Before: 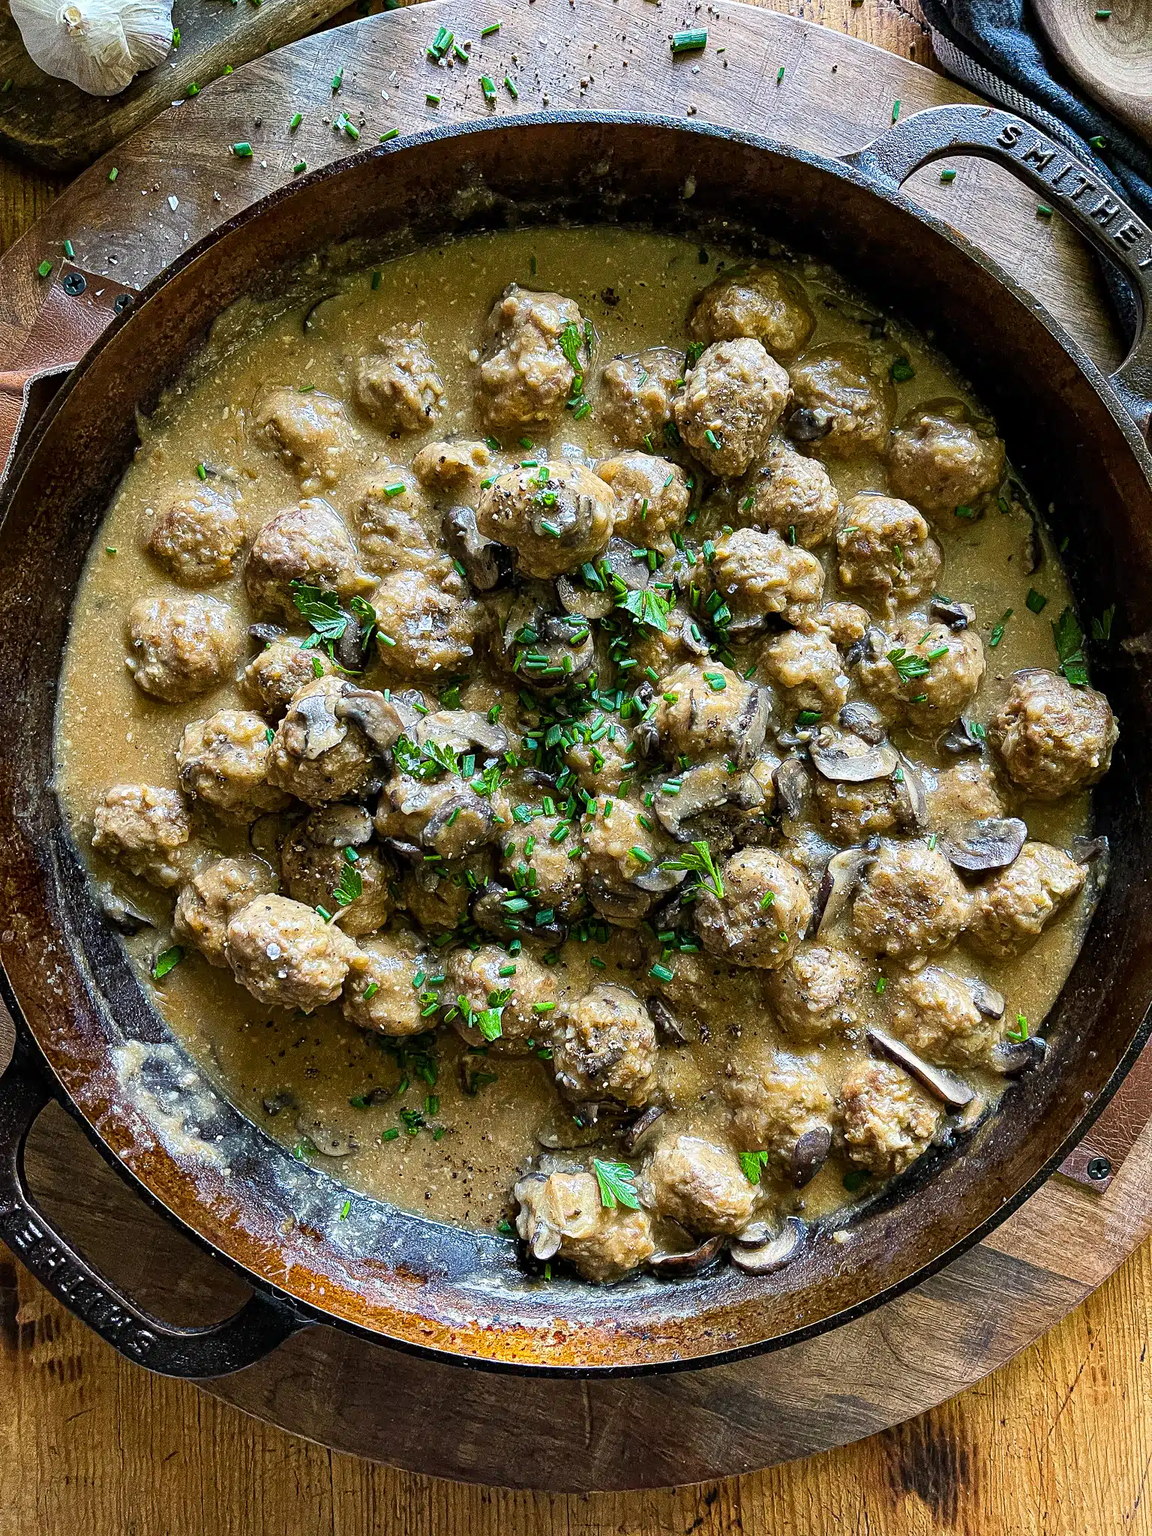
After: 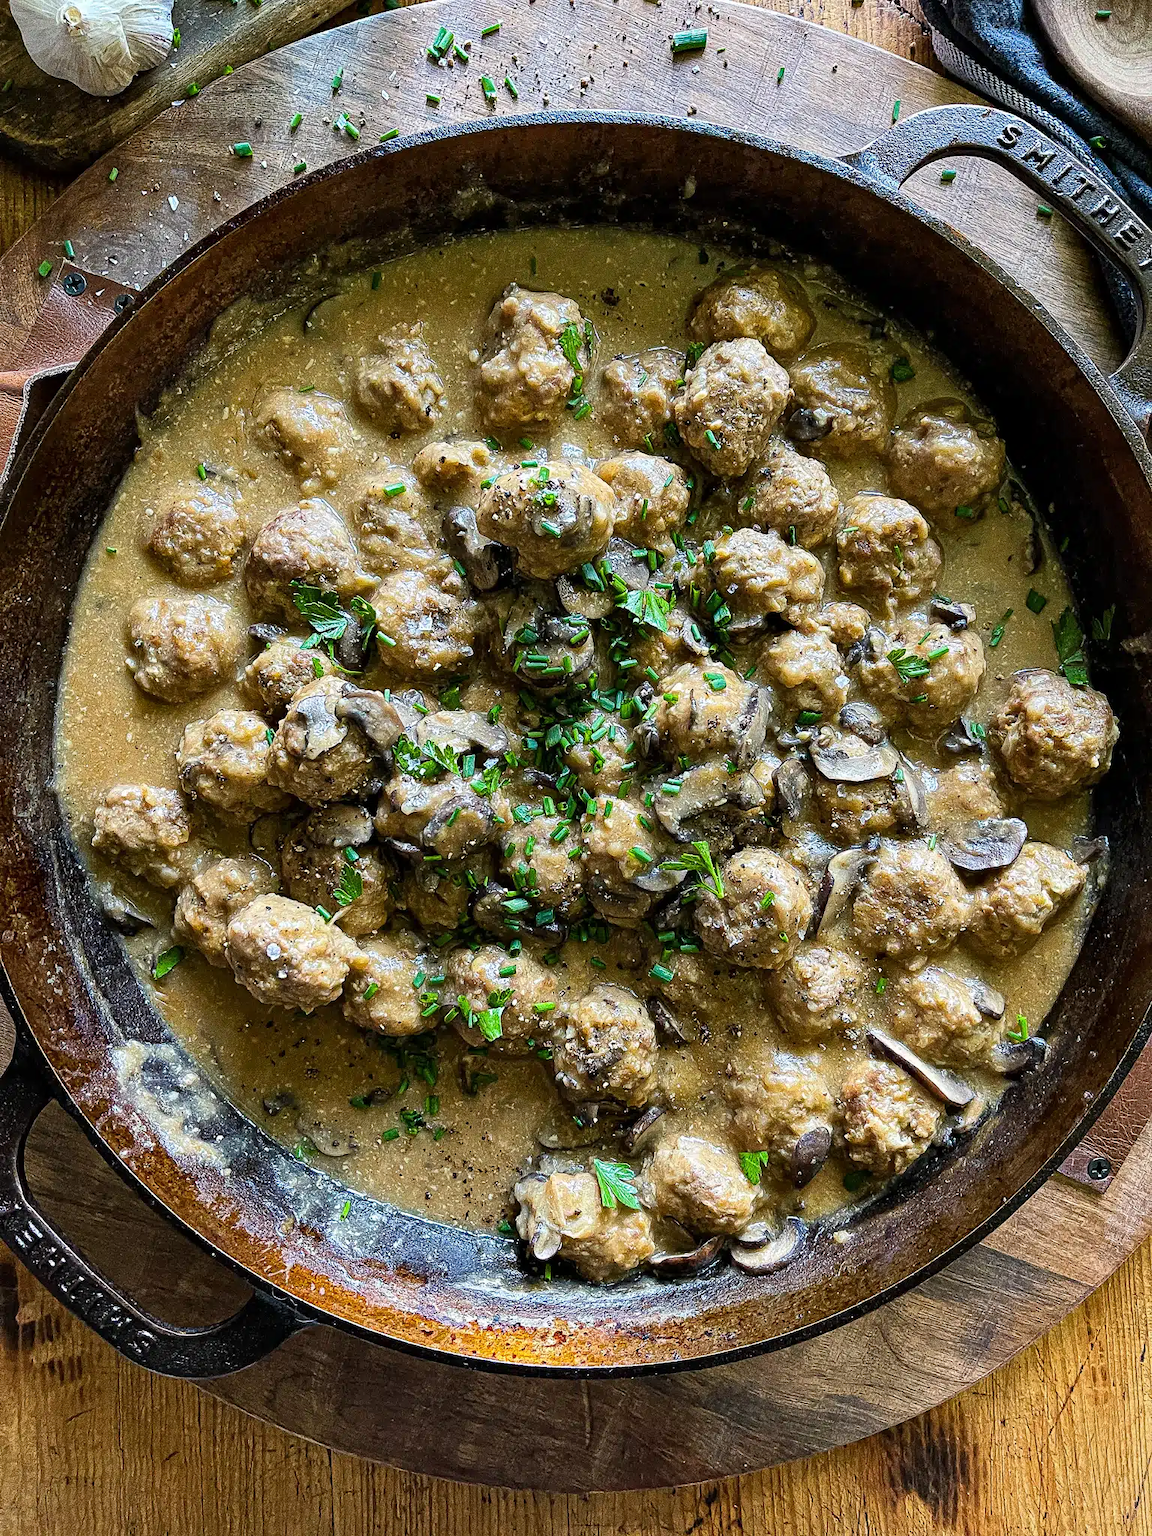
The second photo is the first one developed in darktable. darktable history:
shadows and highlights: shadows 22.99, highlights -49.34, soften with gaussian
